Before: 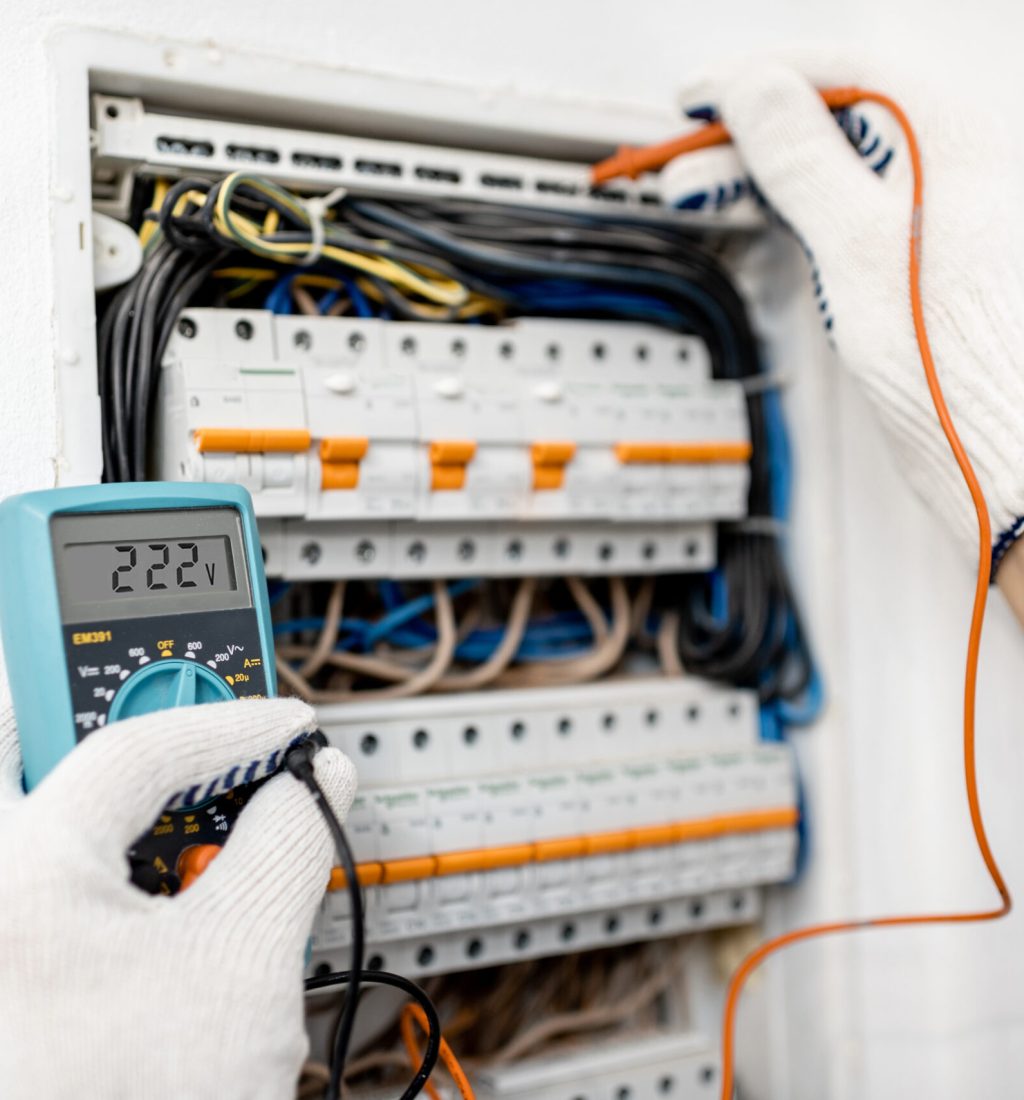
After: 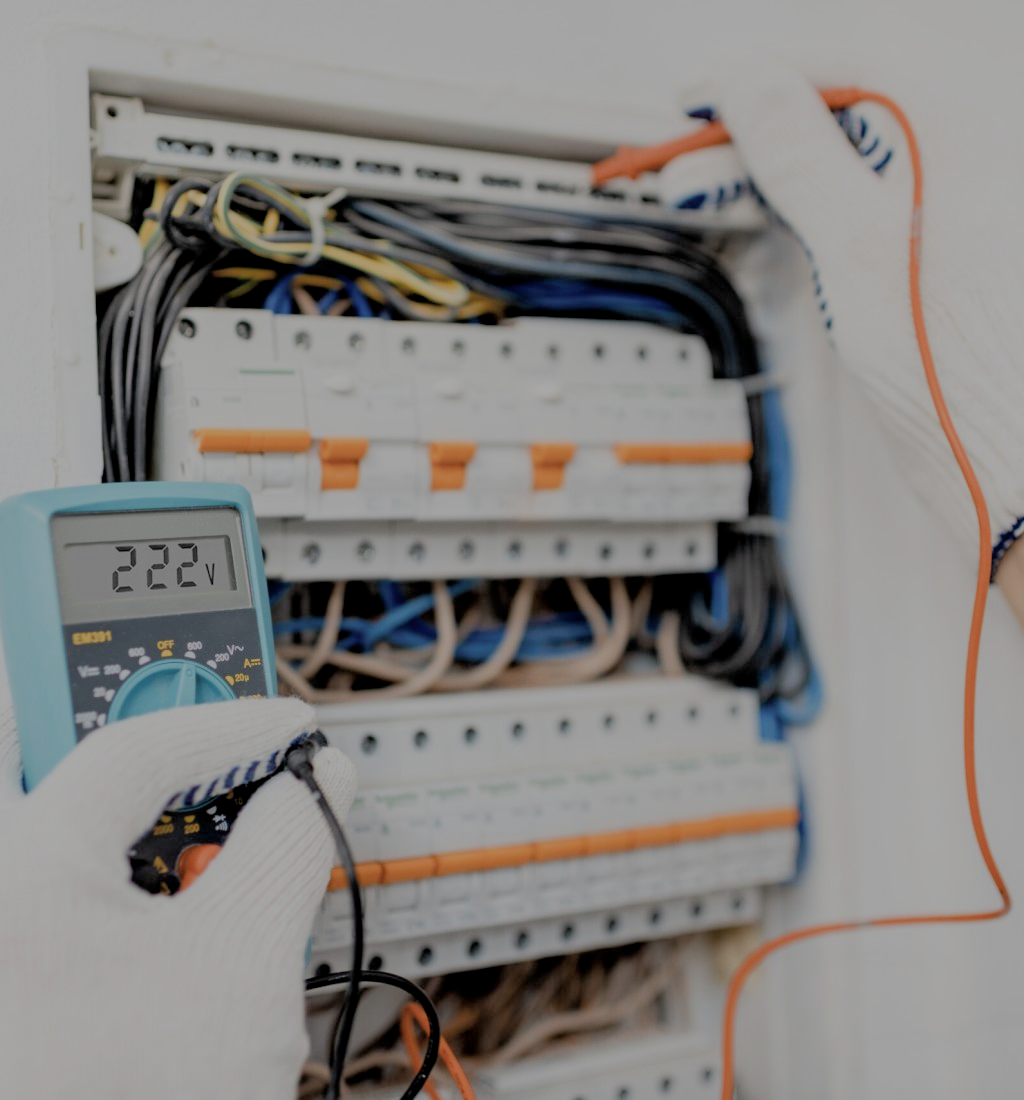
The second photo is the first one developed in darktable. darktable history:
filmic rgb: black relative exposure -8.02 EV, white relative exposure 8.04 EV, target black luminance 0%, hardness 2.45, latitude 76.44%, contrast 0.56, shadows ↔ highlights balance 0.016%
